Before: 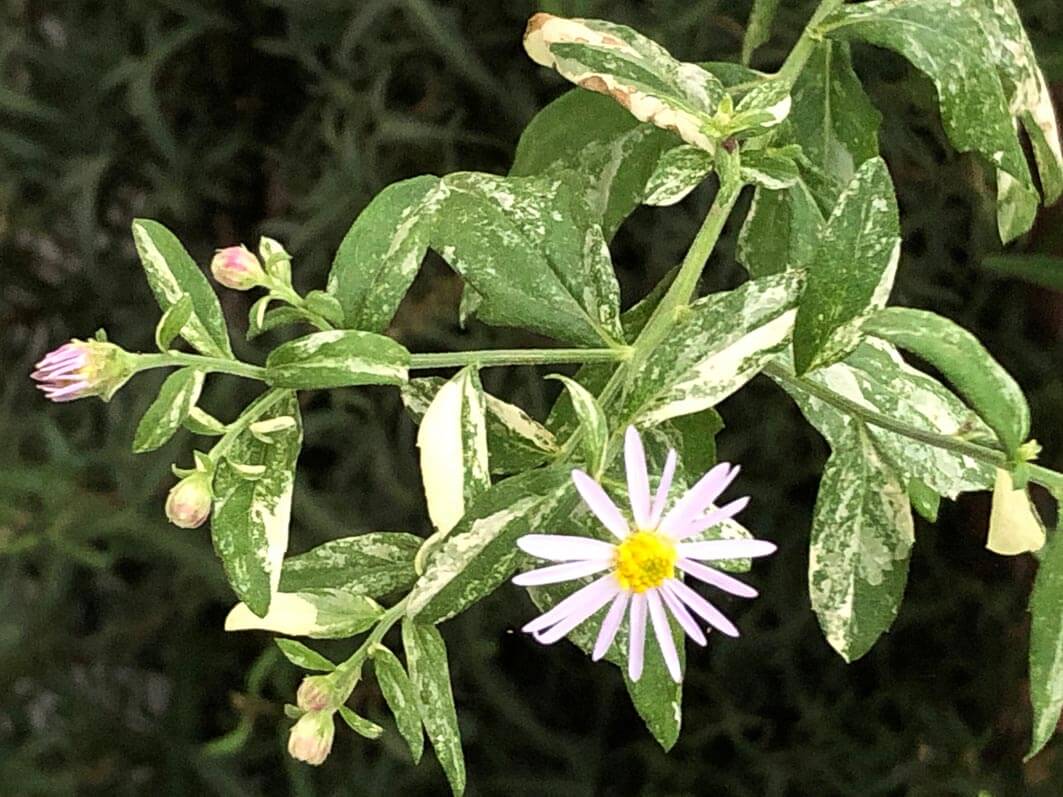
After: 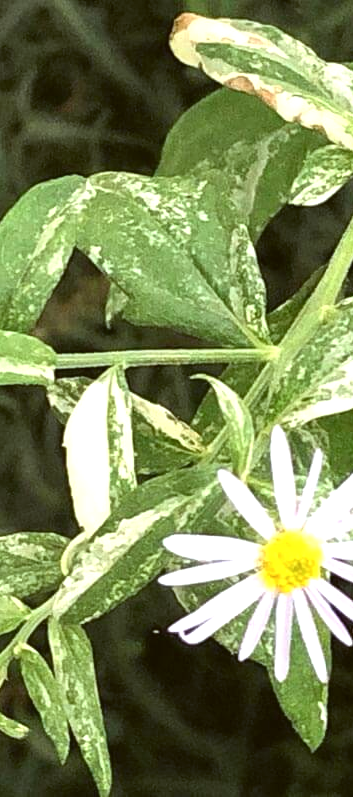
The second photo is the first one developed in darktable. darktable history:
crop: left 33.36%, right 33.36%
exposure: black level correction 0, exposure 0.5 EV, compensate exposure bias true, compensate highlight preservation false
color balance: lift [1.004, 1.002, 1.002, 0.998], gamma [1, 1.007, 1.002, 0.993], gain [1, 0.977, 1.013, 1.023], contrast -3.64%
